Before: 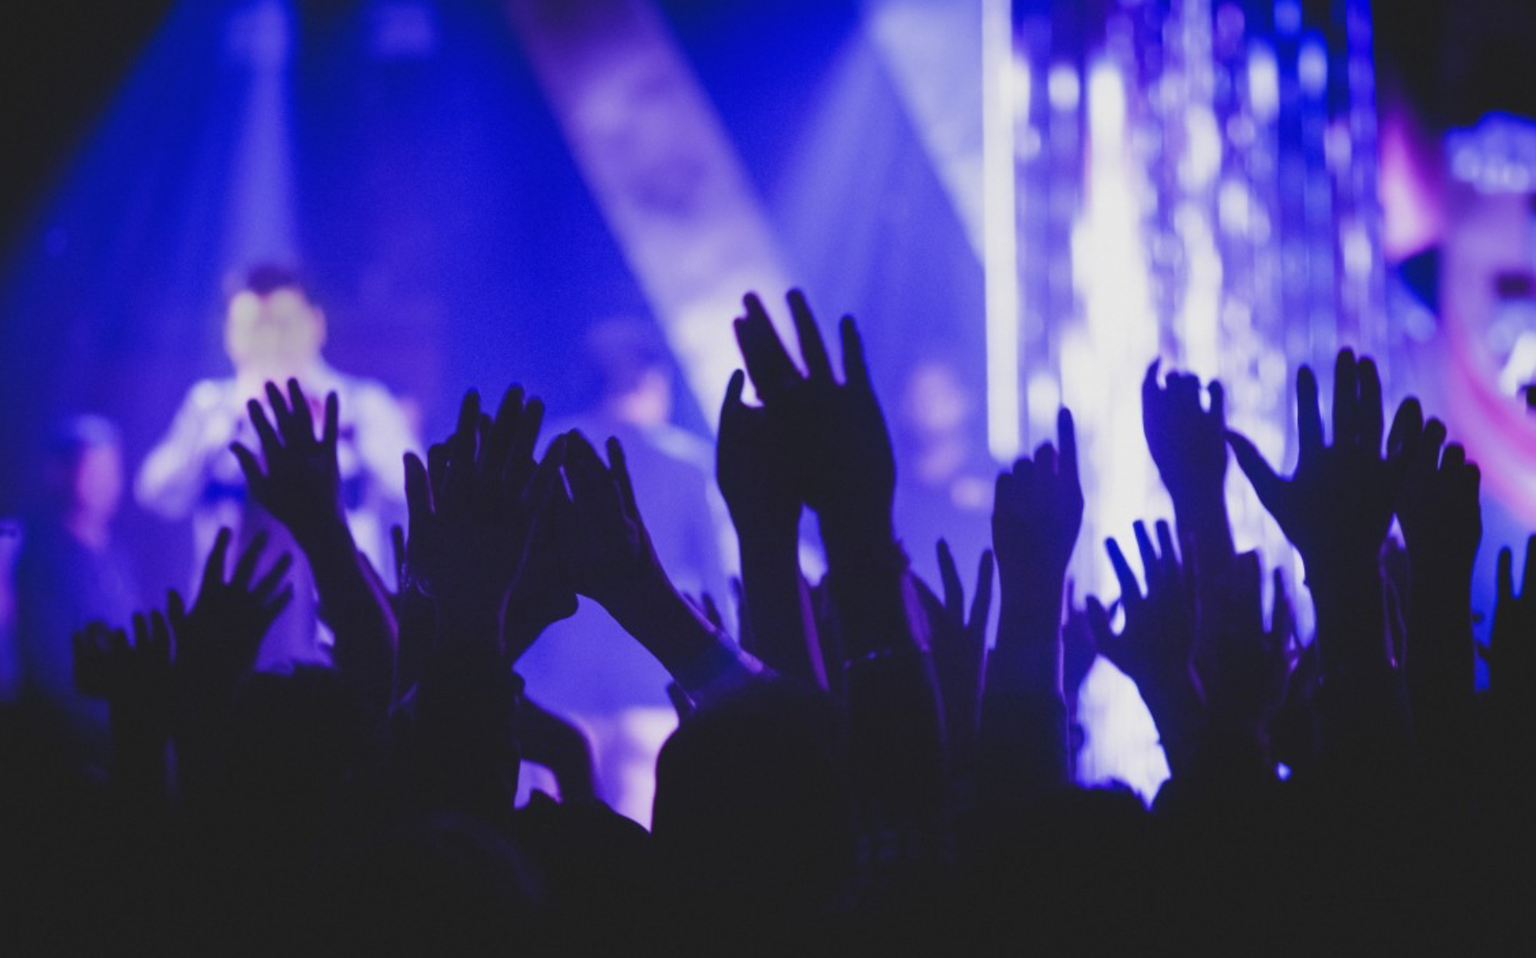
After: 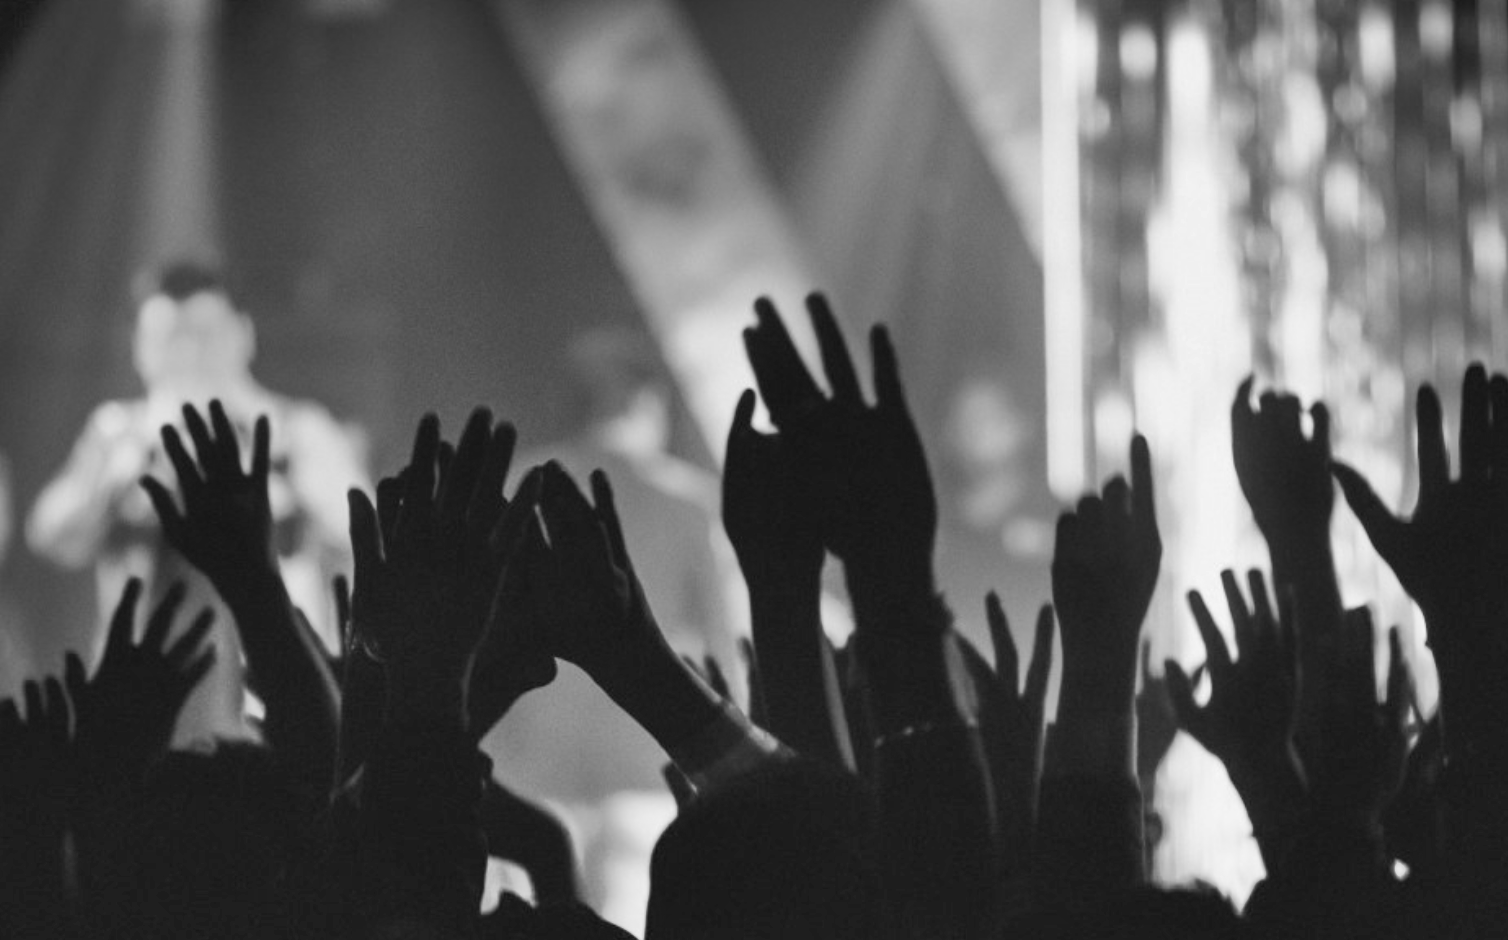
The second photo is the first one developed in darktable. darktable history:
crop and rotate: left 7.389%, top 4.626%, right 10.515%, bottom 13.273%
color zones: curves: ch0 [(0.004, 0.588) (0.116, 0.636) (0.259, 0.476) (0.423, 0.464) (0.75, 0.5)]; ch1 [(0, 0) (0.143, 0) (0.286, 0) (0.429, 0) (0.571, 0) (0.714, 0) (0.857, 0)]
shadows and highlights: low approximation 0.01, soften with gaussian
exposure: black level correction 0.007, exposure 0.158 EV, compensate highlight preservation false
